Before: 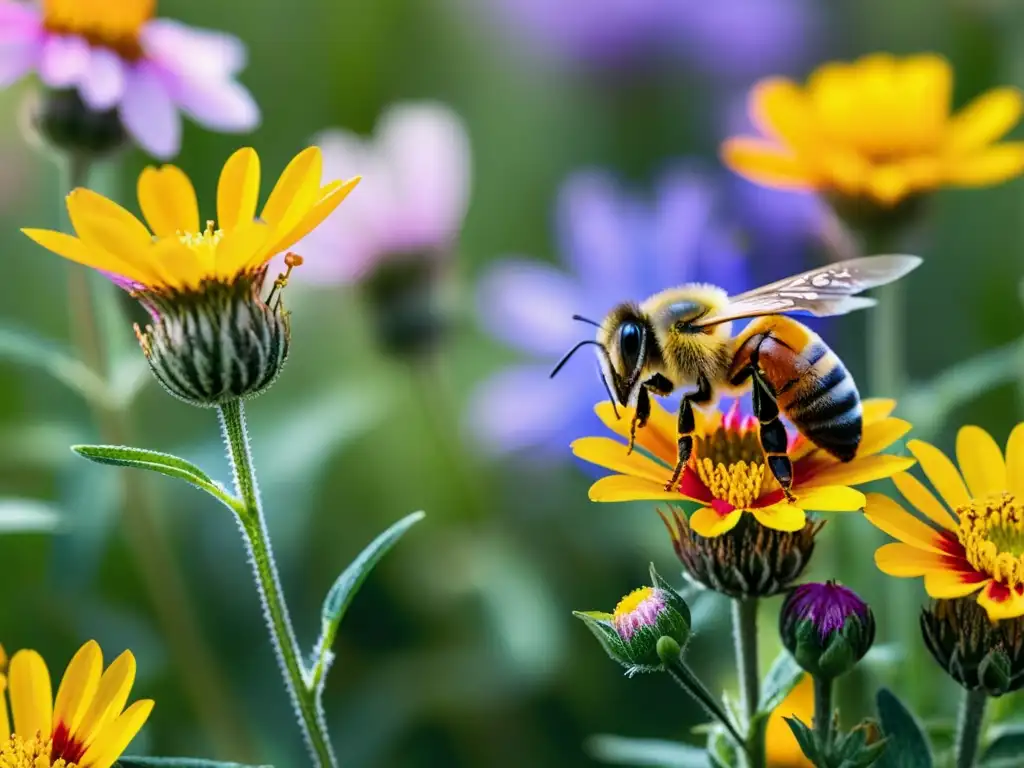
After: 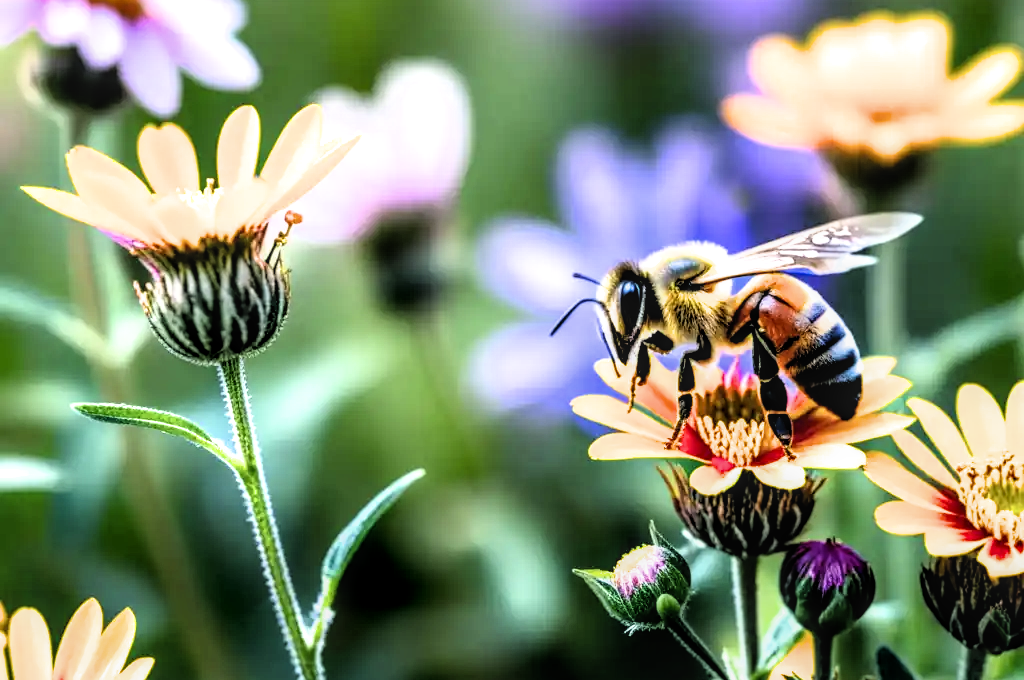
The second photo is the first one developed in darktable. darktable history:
filmic rgb: black relative exposure -8.66 EV, white relative exposure 2.72 EV, target black luminance 0%, hardness 6.25, latitude 76.98%, contrast 1.326, shadows ↔ highlights balance -0.322%
tone equalizer: -8 EV -0.776 EV, -7 EV -0.667 EV, -6 EV -0.605 EV, -5 EV -0.389 EV, -3 EV 0.374 EV, -2 EV 0.6 EV, -1 EV 0.694 EV, +0 EV 0.775 EV
crop and rotate: top 5.56%, bottom 5.783%
local contrast: on, module defaults
